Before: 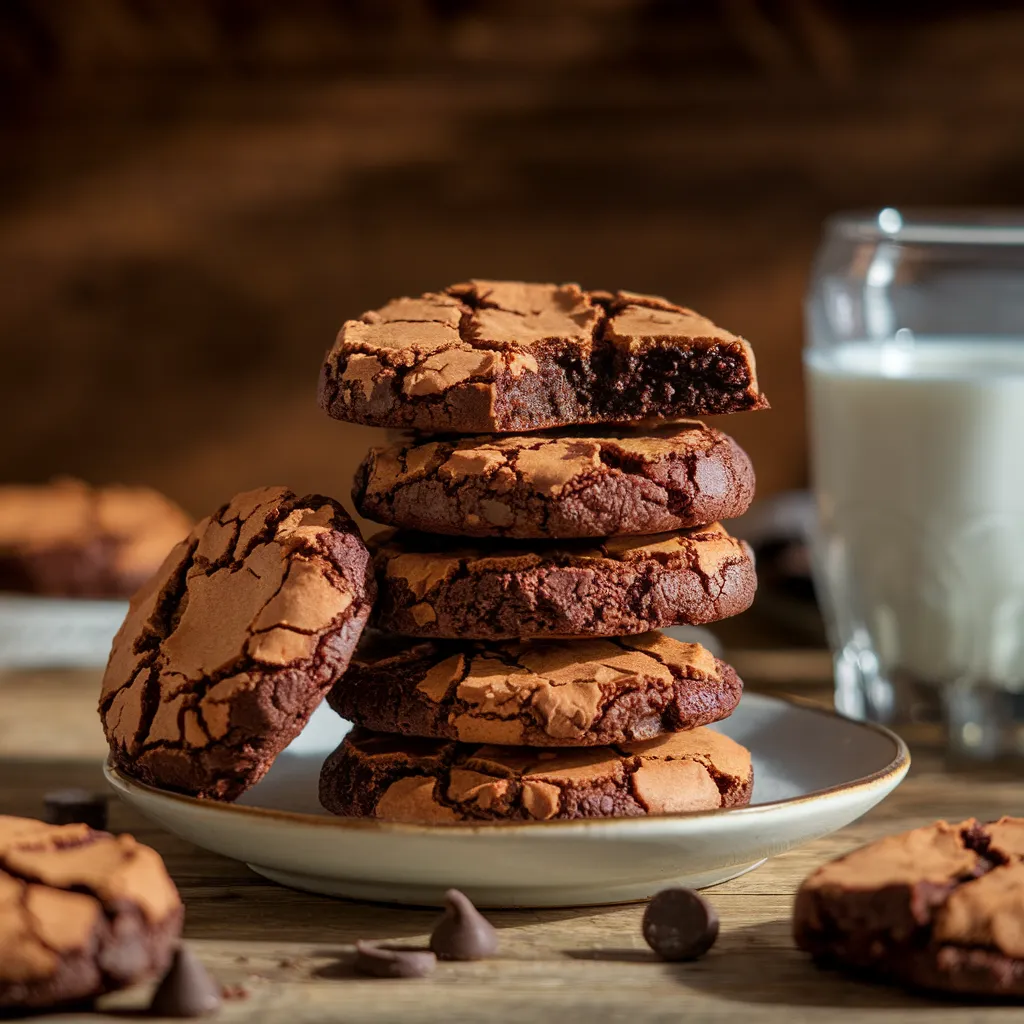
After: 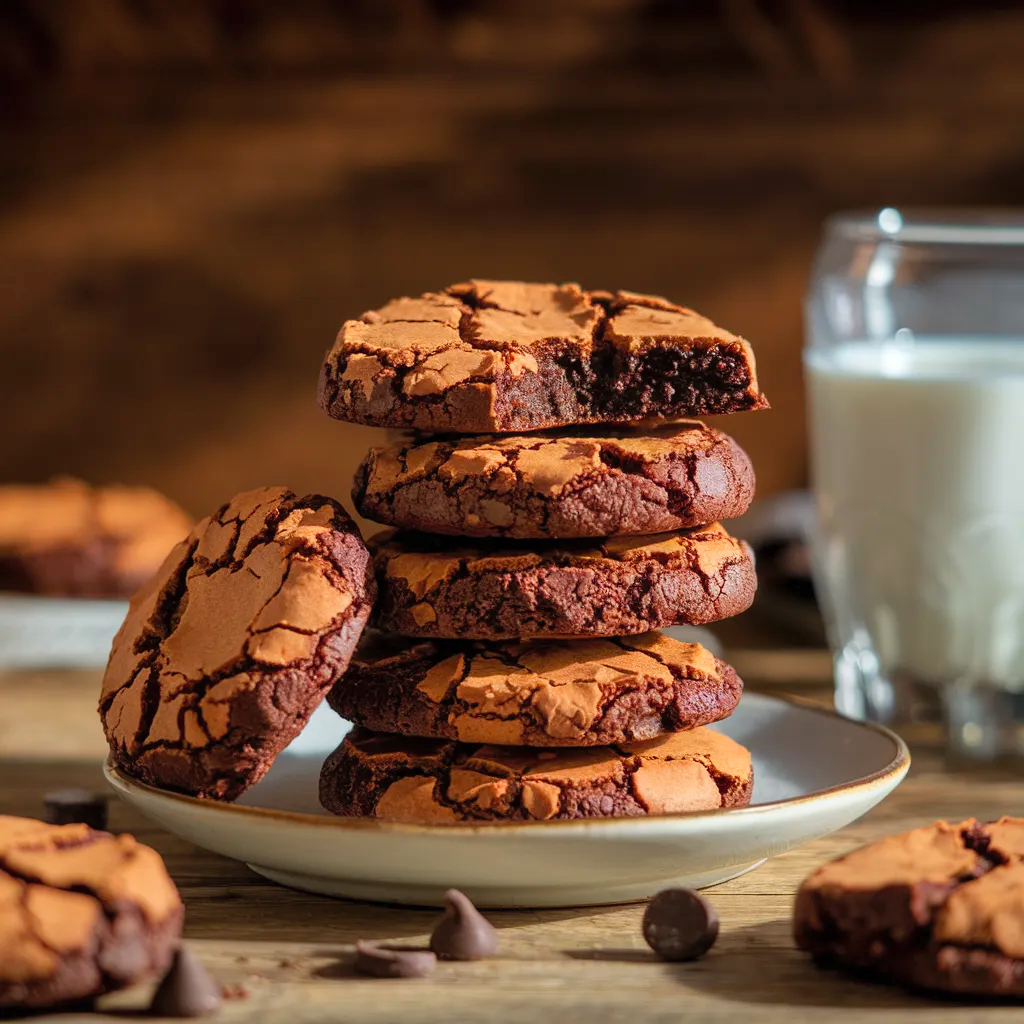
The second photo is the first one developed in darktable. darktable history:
contrast brightness saturation: brightness 0.085, saturation 0.193
